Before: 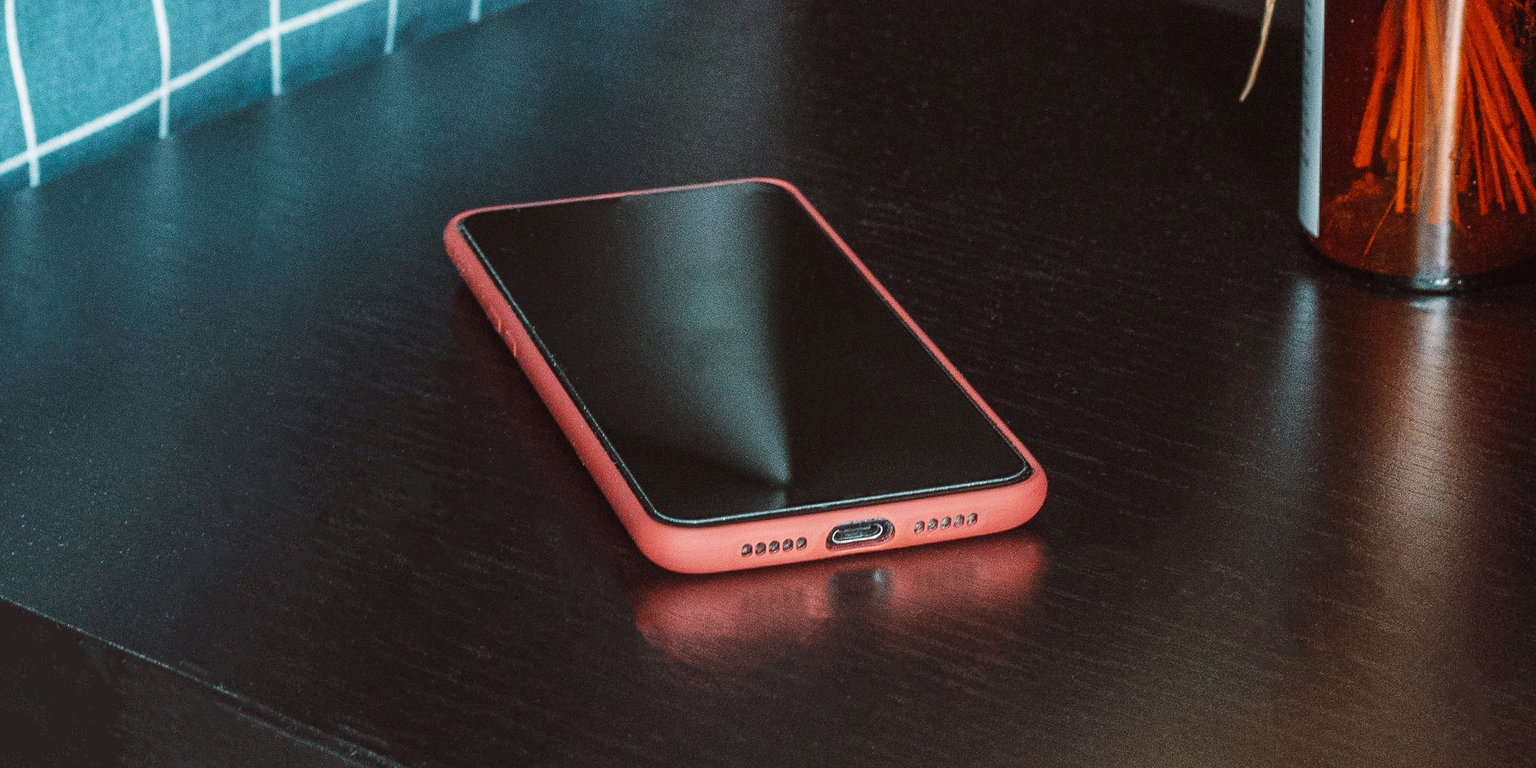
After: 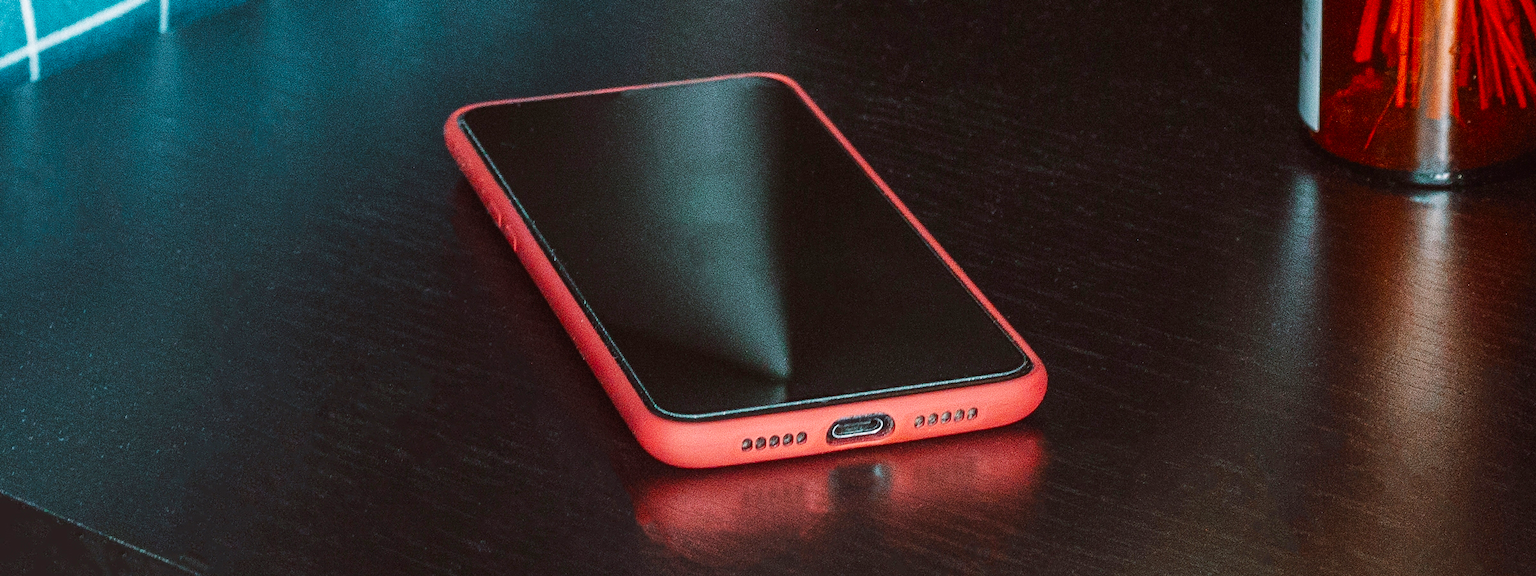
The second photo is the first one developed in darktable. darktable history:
crop: top 13.819%, bottom 11.169%
contrast brightness saturation: brightness -0.02, saturation 0.35
